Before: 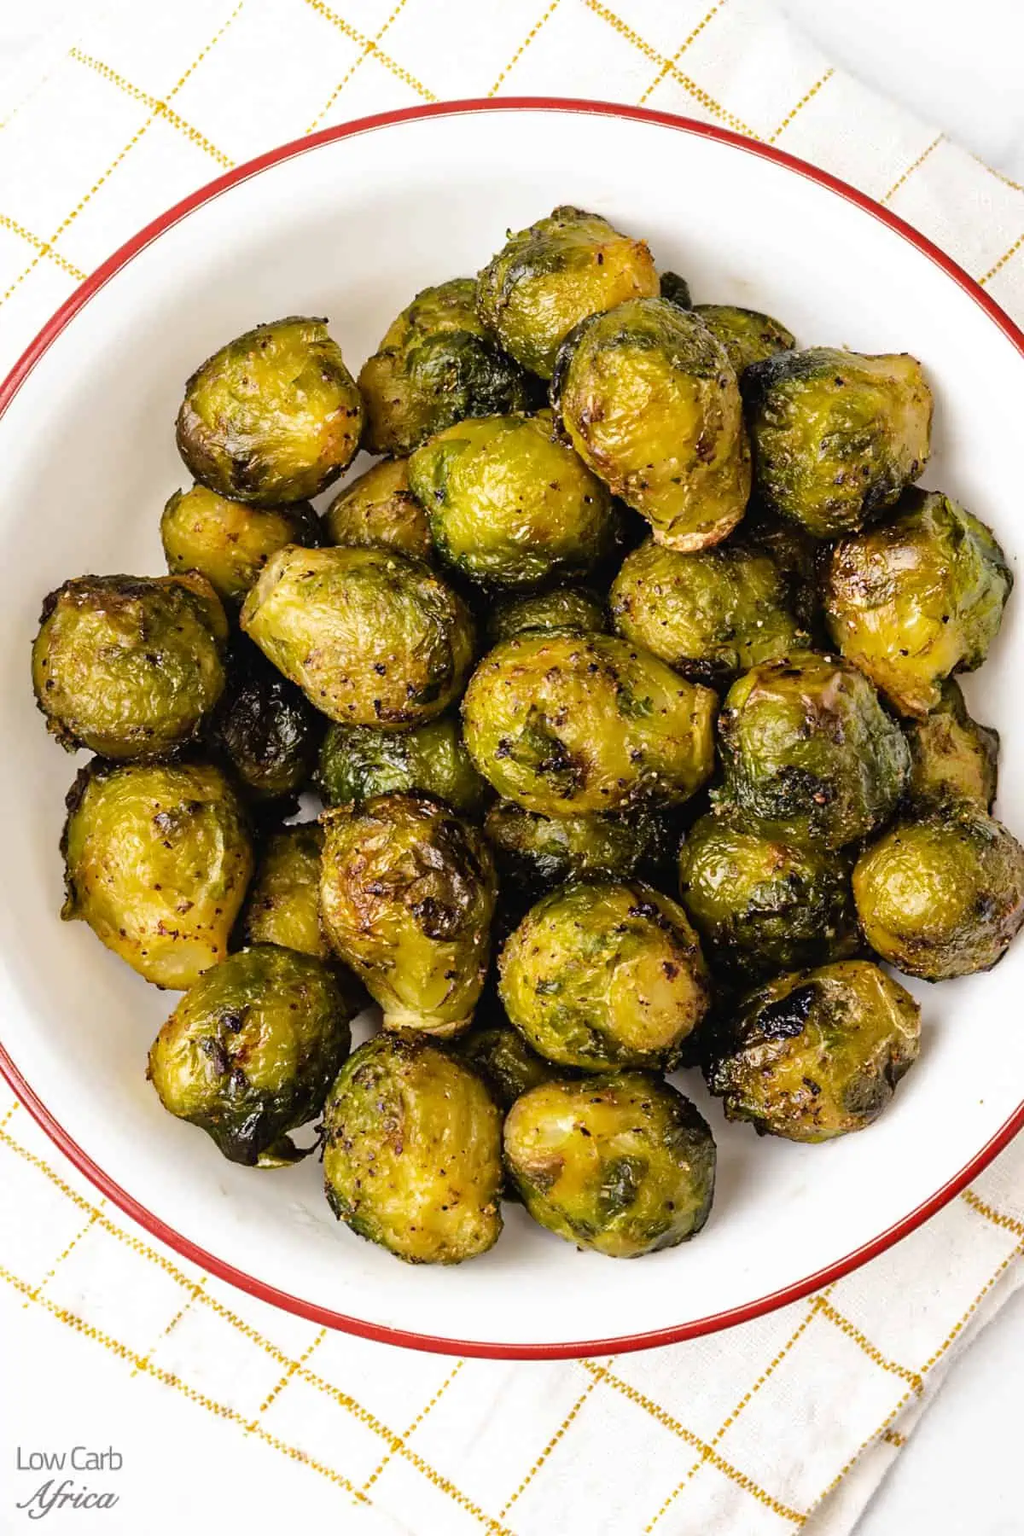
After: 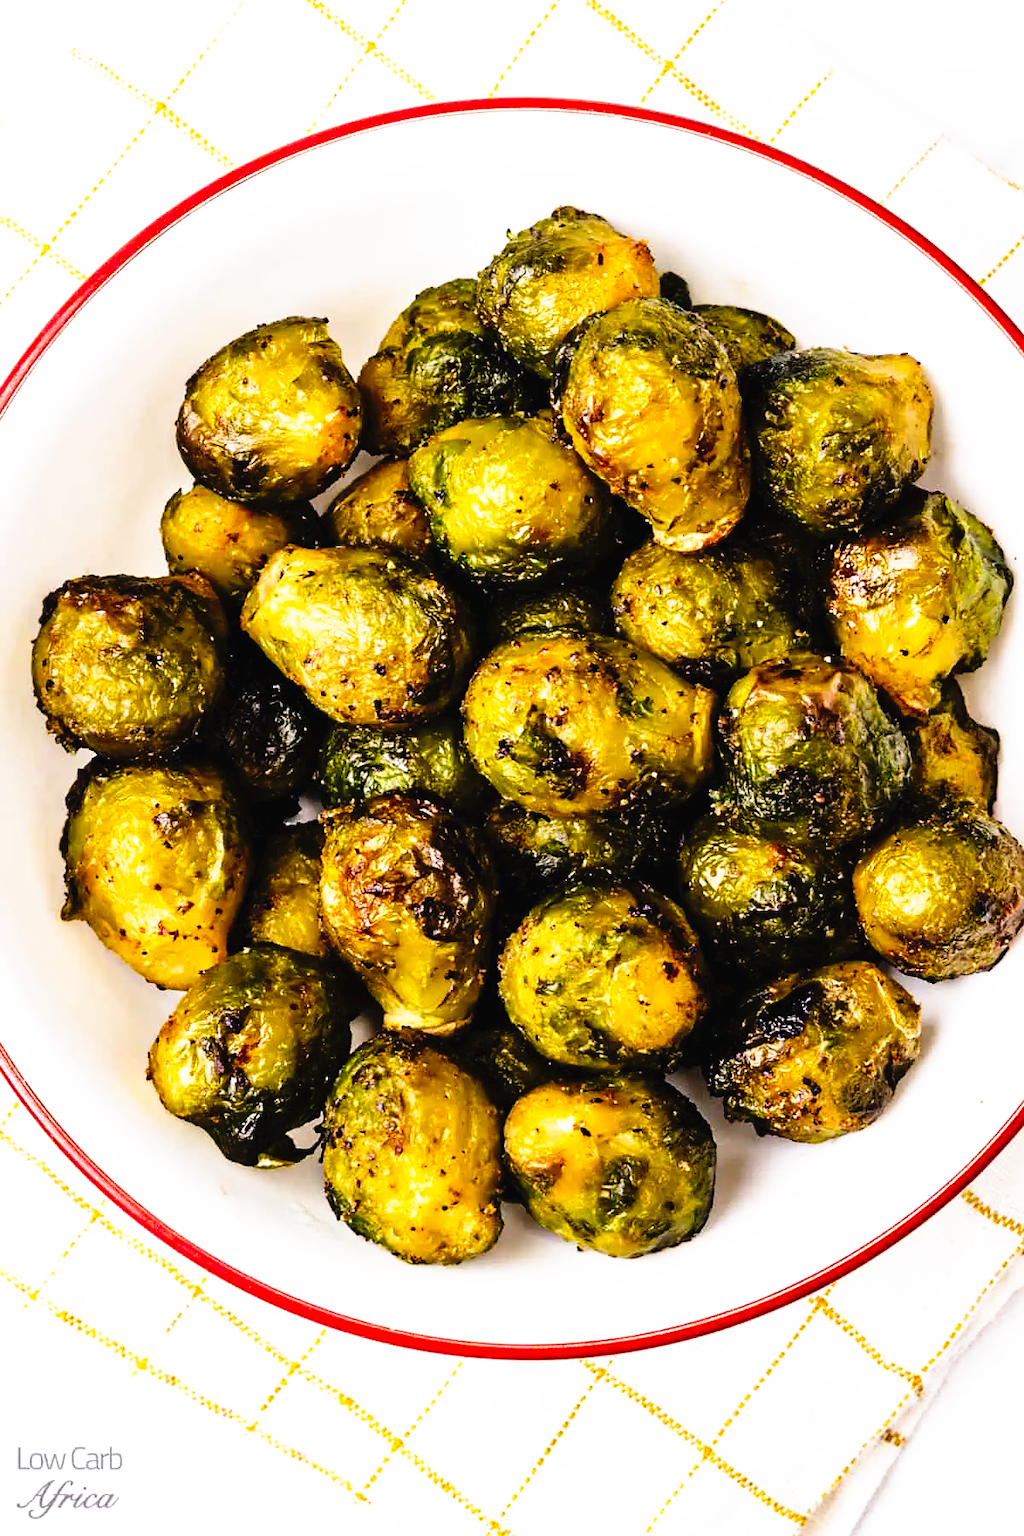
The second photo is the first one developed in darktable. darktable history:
tone curve: curves: ch0 [(0, 0) (0.003, 0.03) (0.011, 0.022) (0.025, 0.018) (0.044, 0.031) (0.069, 0.035) (0.1, 0.04) (0.136, 0.046) (0.177, 0.063) (0.224, 0.087) (0.277, 0.15) (0.335, 0.252) (0.399, 0.354) (0.468, 0.475) (0.543, 0.602) (0.623, 0.73) (0.709, 0.856) (0.801, 0.945) (0.898, 0.987) (1, 1)], preserve colors none
white balance: red 1.009, blue 1.027
